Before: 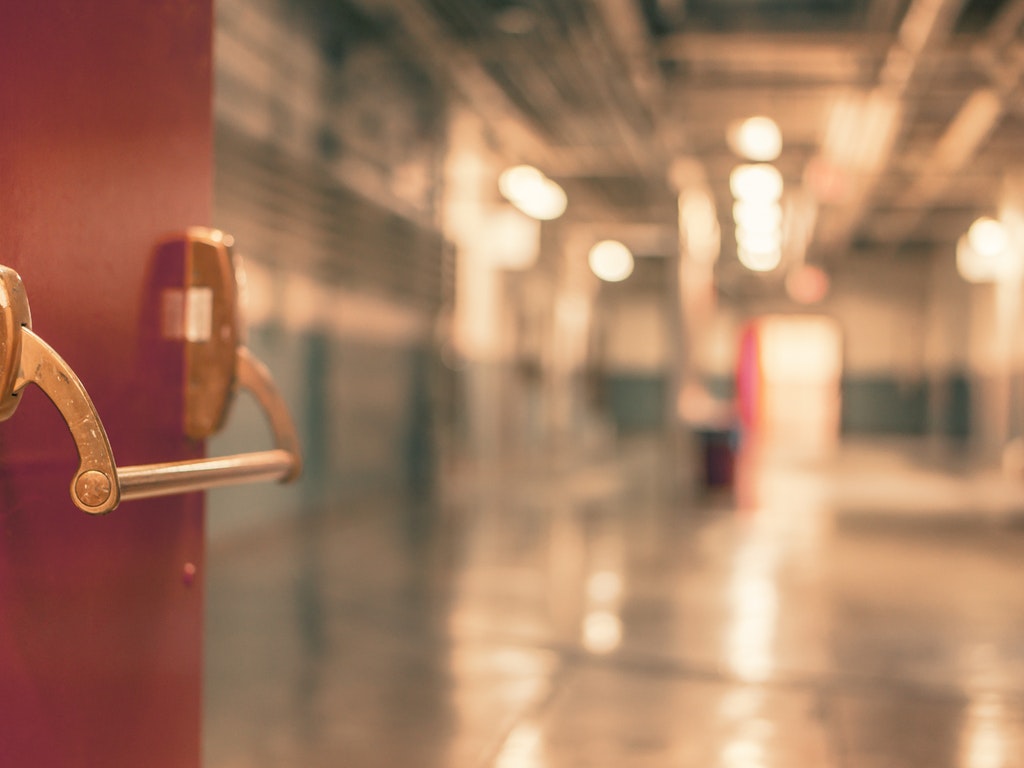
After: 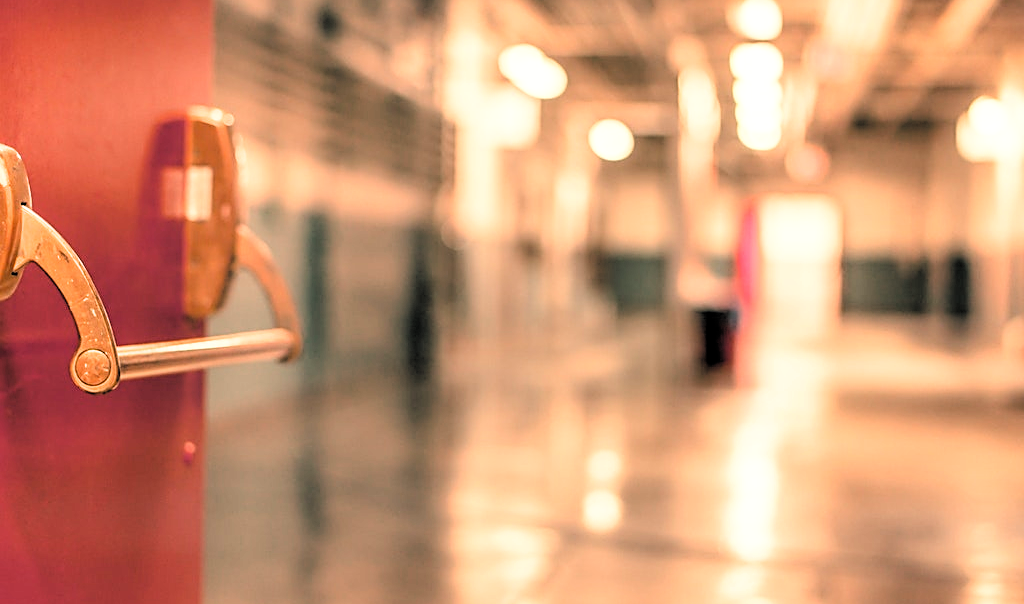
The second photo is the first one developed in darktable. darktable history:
crop and rotate: top 15.774%, bottom 5.506%
filmic rgb: middle gray luminance 13.55%, black relative exposure -1.97 EV, white relative exposure 3.1 EV, threshold 6 EV, target black luminance 0%, hardness 1.79, latitude 59.23%, contrast 1.728, highlights saturation mix 5%, shadows ↔ highlights balance -37.52%, add noise in highlights 0, color science v3 (2019), use custom middle-gray values true, iterations of high-quality reconstruction 0, contrast in highlights soft, enable highlight reconstruction true
tone equalizer: on, module defaults
shadows and highlights: shadows 35, highlights -35, soften with gaussian
sharpen: on, module defaults
